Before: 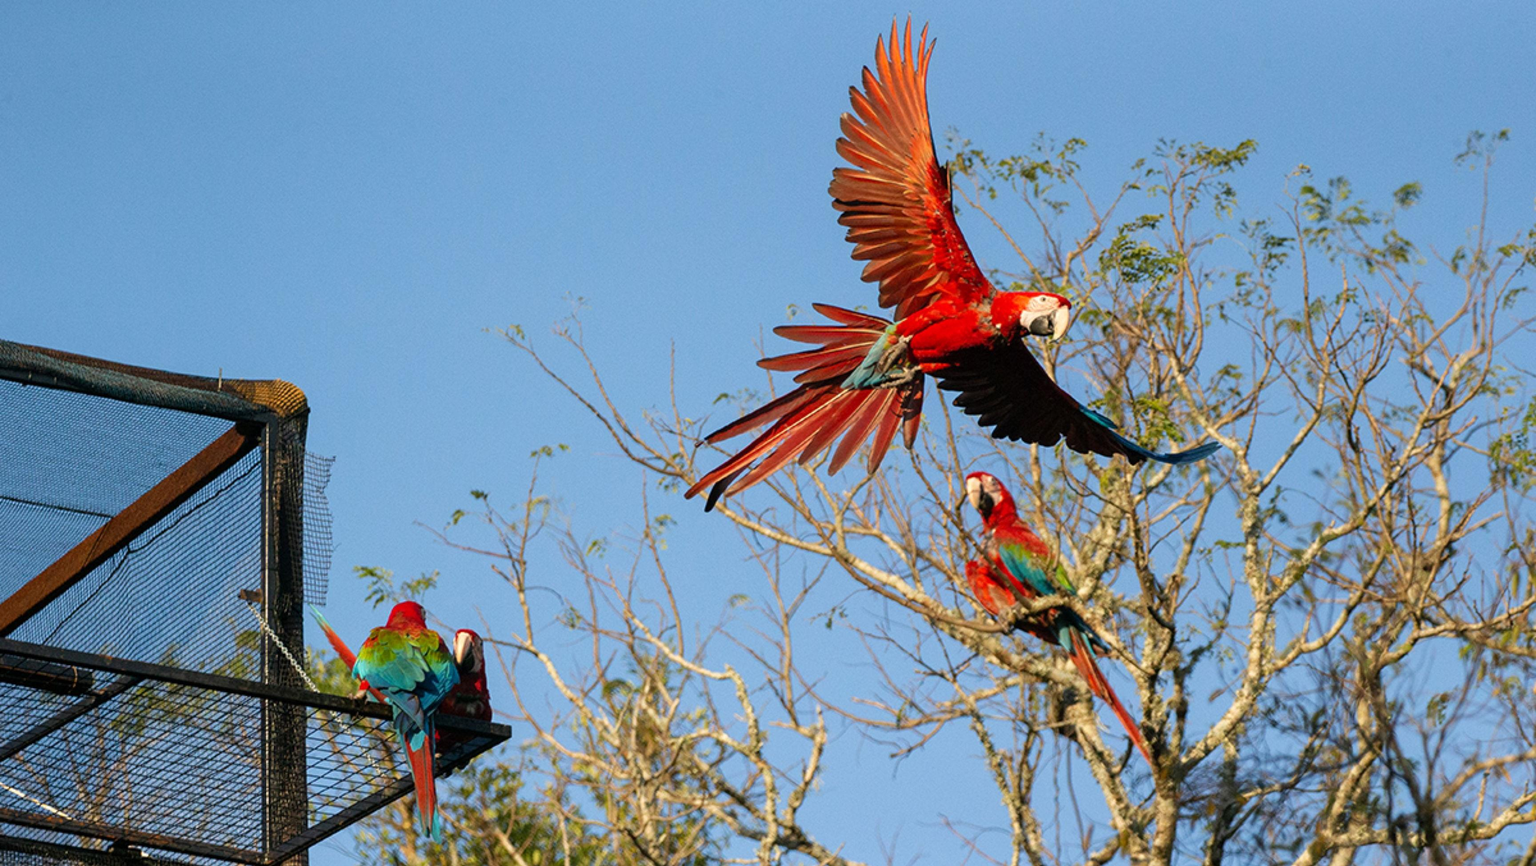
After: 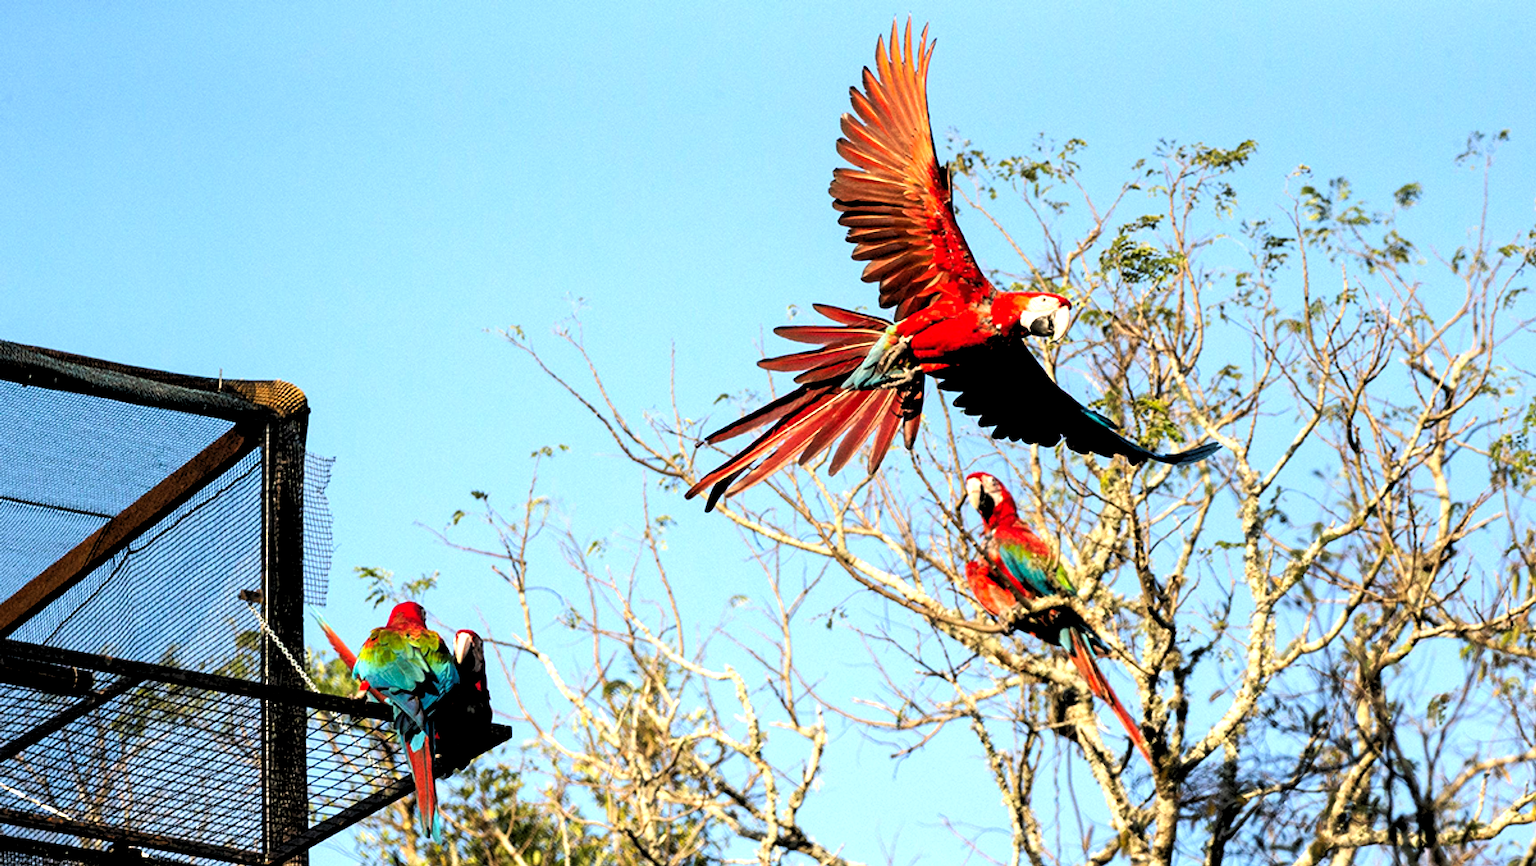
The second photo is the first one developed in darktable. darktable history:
tone curve: curves: ch0 [(0, 0) (0.003, 0.003) (0.011, 0.011) (0.025, 0.024) (0.044, 0.043) (0.069, 0.067) (0.1, 0.096) (0.136, 0.131) (0.177, 0.171) (0.224, 0.217) (0.277, 0.268) (0.335, 0.324) (0.399, 0.386) (0.468, 0.453) (0.543, 0.547) (0.623, 0.626) (0.709, 0.712) (0.801, 0.802) (0.898, 0.898) (1, 1)], preserve colors none
rgb levels: levels [[0.013, 0.434, 0.89], [0, 0.5, 1], [0, 0.5, 1]]
tone equalizer: -8 EV -1.08 EV, -7 EV -1.01 EV, -6 EV -0.867 EV, -5 EV -0.578 EV, -3 EV 0.578 EV, -2 EV 0.867 EV, -1 EV 1.01 EV, +0 EV 1.08 EV, edges refinement/feathering 500, mask exposure compensation -1.57 EV, preserve details no
